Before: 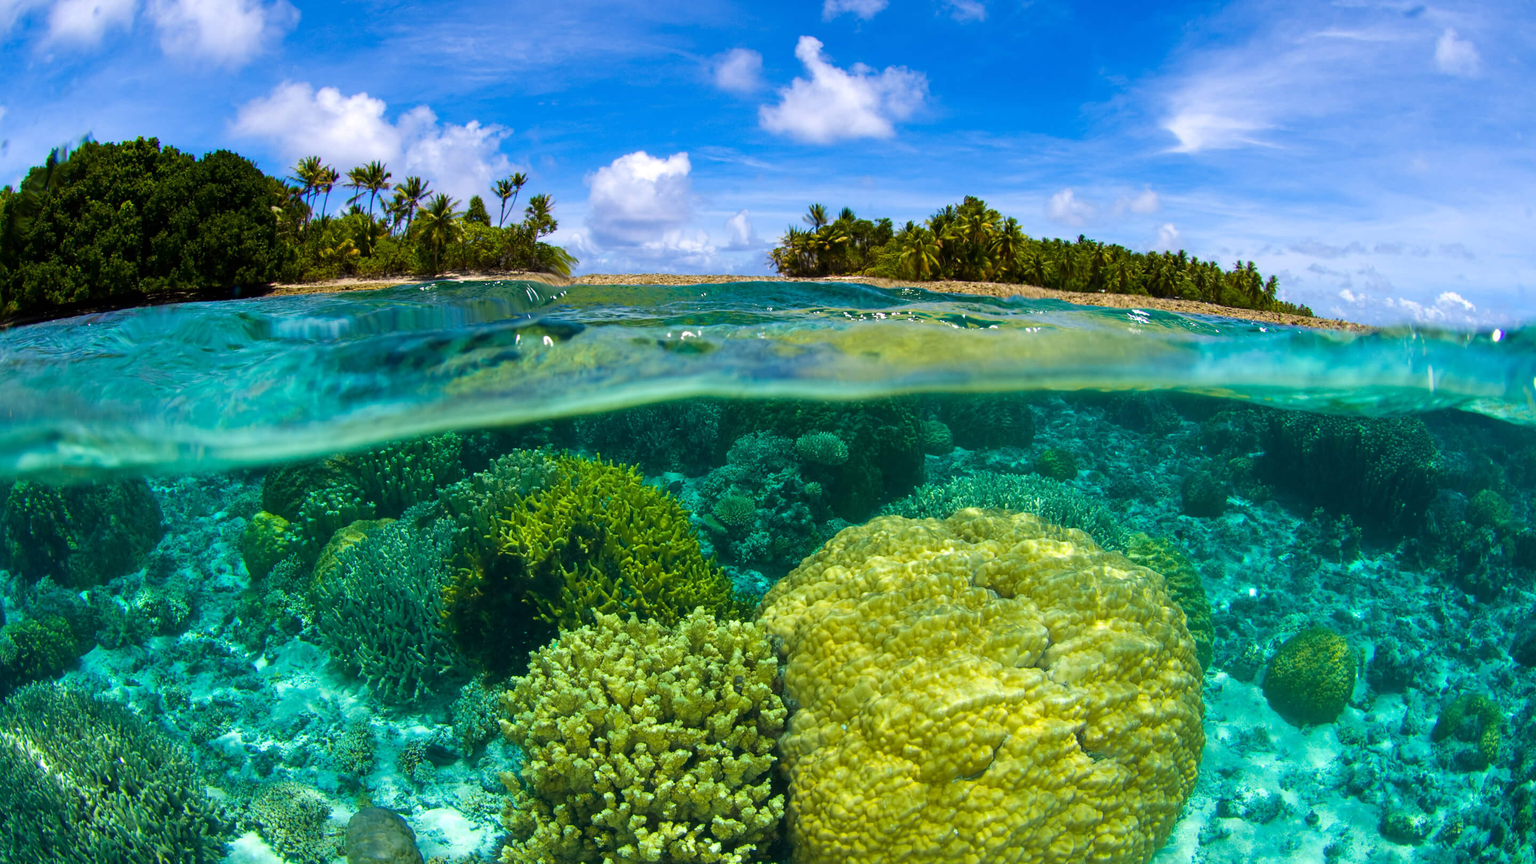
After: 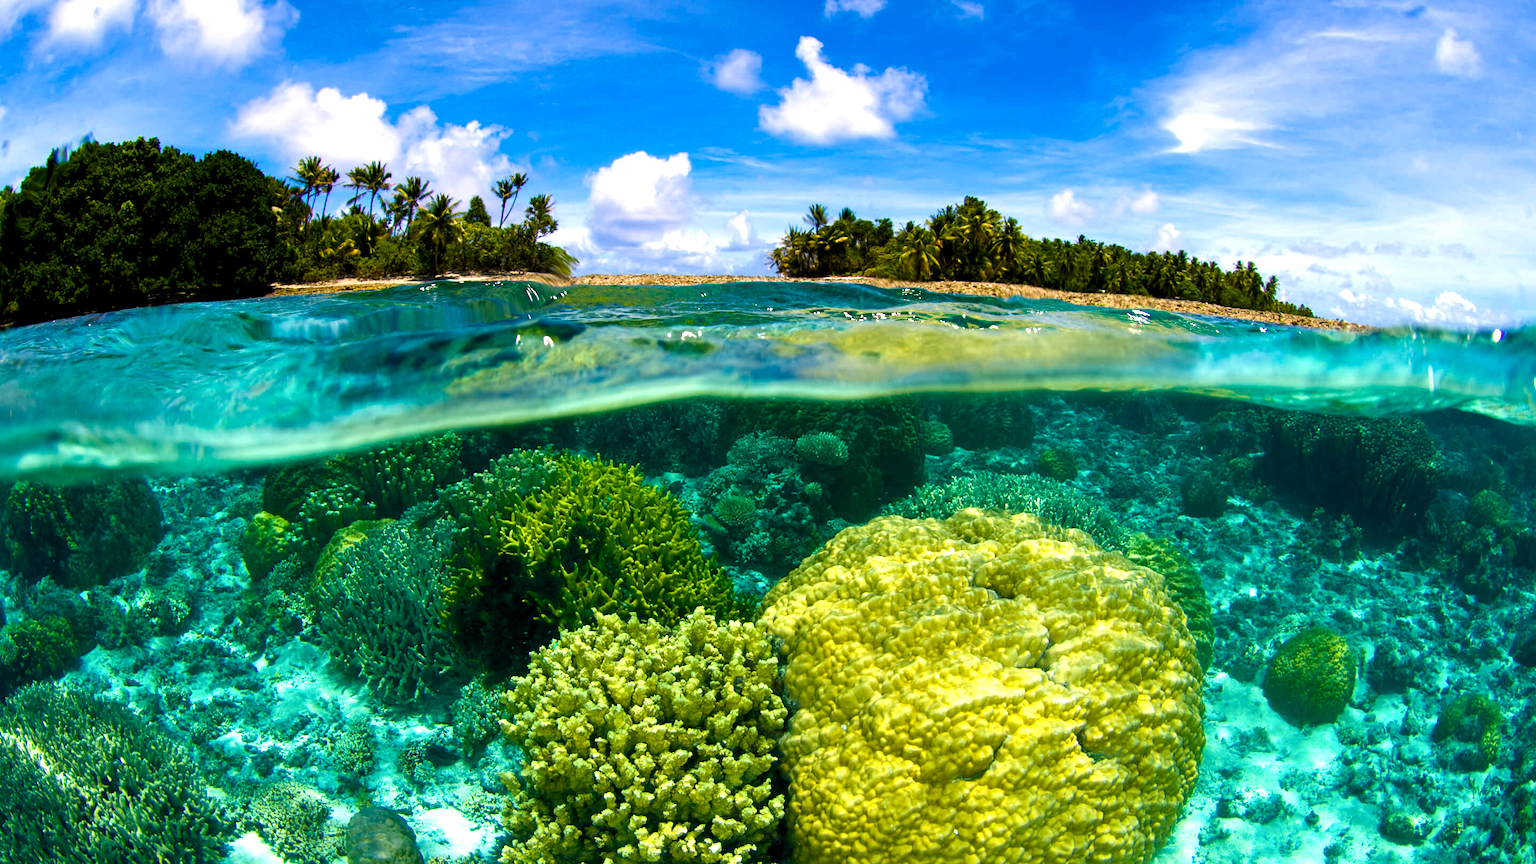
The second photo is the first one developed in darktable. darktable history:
color balance rgb: shadows lift › chroma 2%, shadows lift › hue 185.64°, power › luminance 1.48%, highlights gain › chroma 3%, highlights gain › hue 54.51°, global offset › luminance -0.4%, perceptual saturation grading › highlights -18.47%, perceptual saturation grading › mid-tones 6.62%, perceptual saturation grading › shadows 28.22%, perceptual brilliance grading › highlights 15.68%, perceptual brilliance grading › shadows -14.29%, global vibrance 25.96%, contrast 6.45%
levels: levels [0.016, 0.5, 0.996]
